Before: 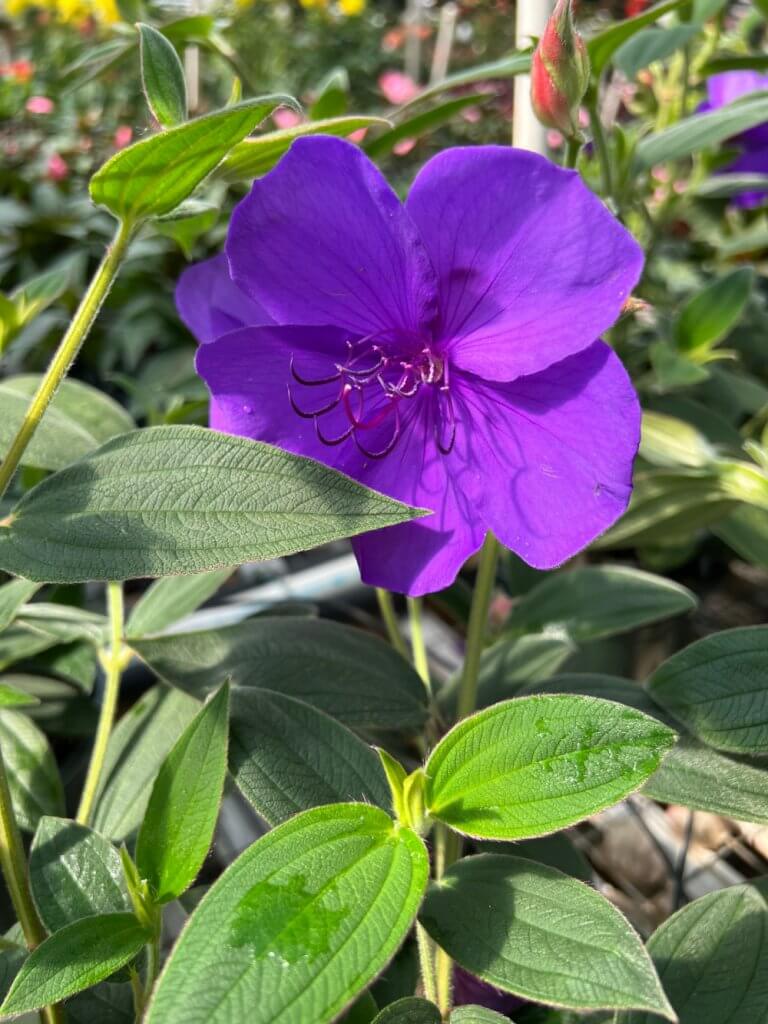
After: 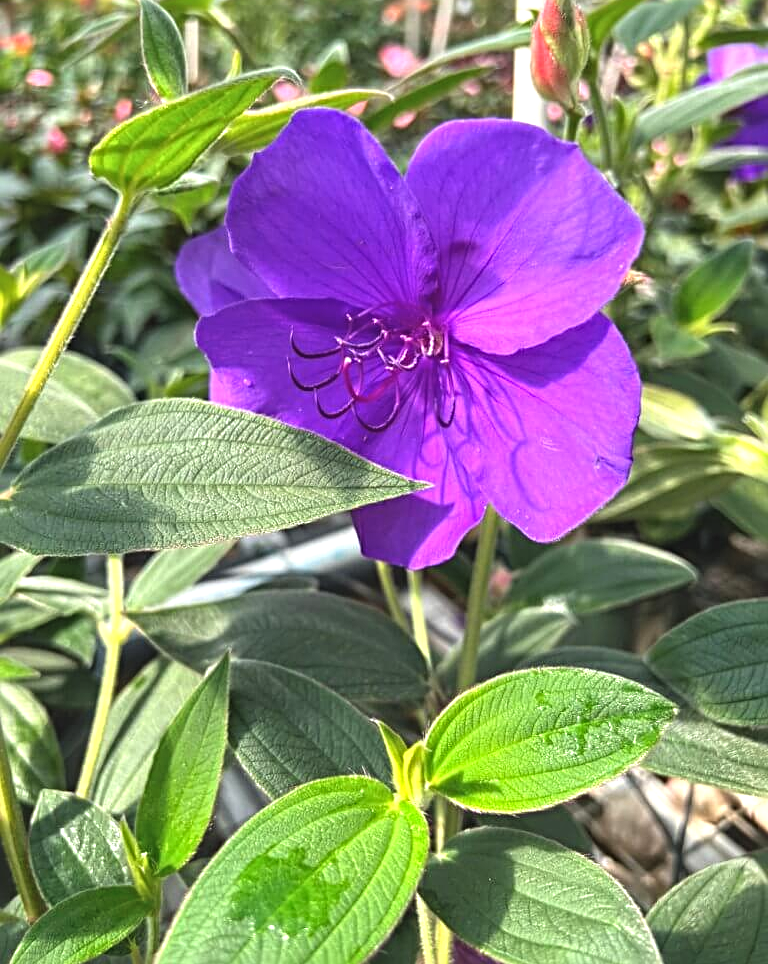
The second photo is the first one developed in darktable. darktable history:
crop and rotate: top 2.641%, bottom 3.159%
local contrast: detail 109%
exposure: black level correction -0.005, exposure 0.616 EV, compensate highlight preservation false
sharpen: radius 3.957
